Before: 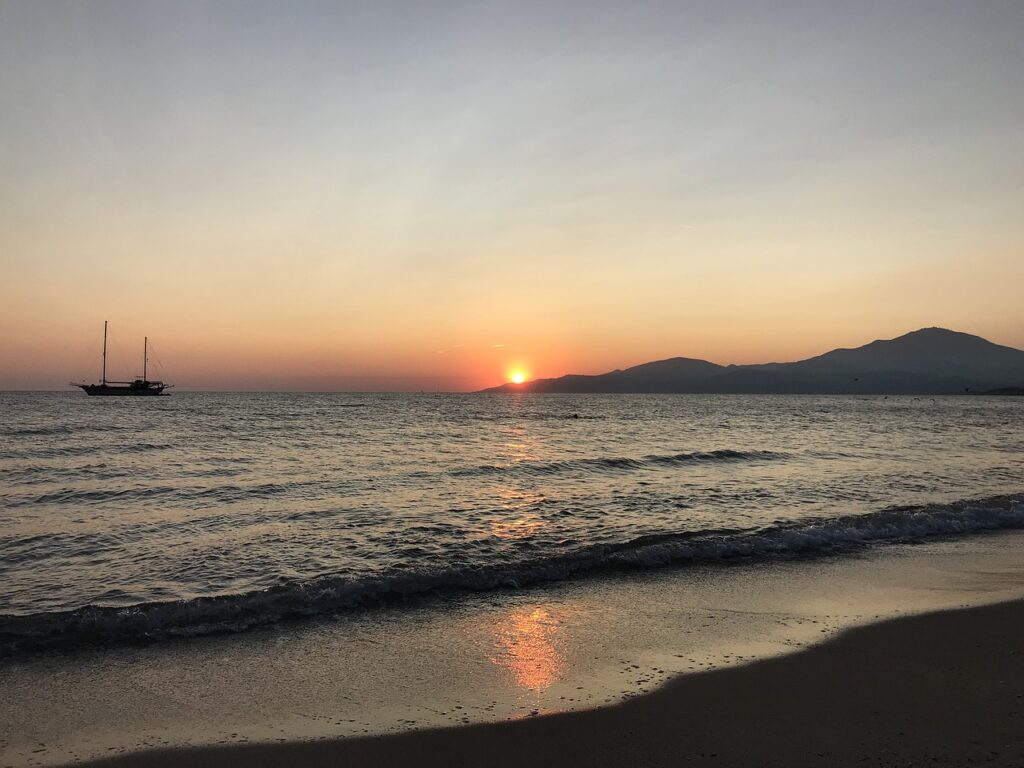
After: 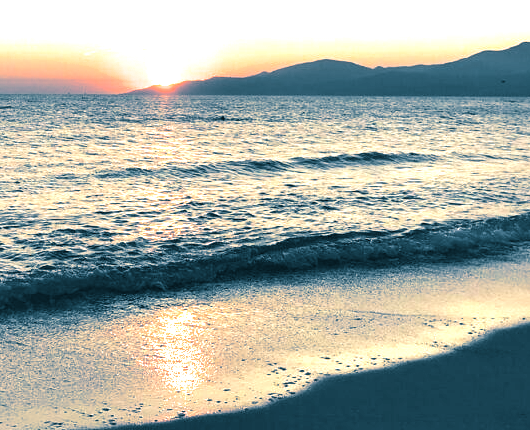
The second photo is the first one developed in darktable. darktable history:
crop: left 34.479%, top 38.822%, right 13.718%, bottom 5.172%
split-toning: shadows › hue 212.4°, balance -70
graduated density: on, module defaults
exposure: black level correction 0, exposure 1.9 EV, compensate highlight preservation false
